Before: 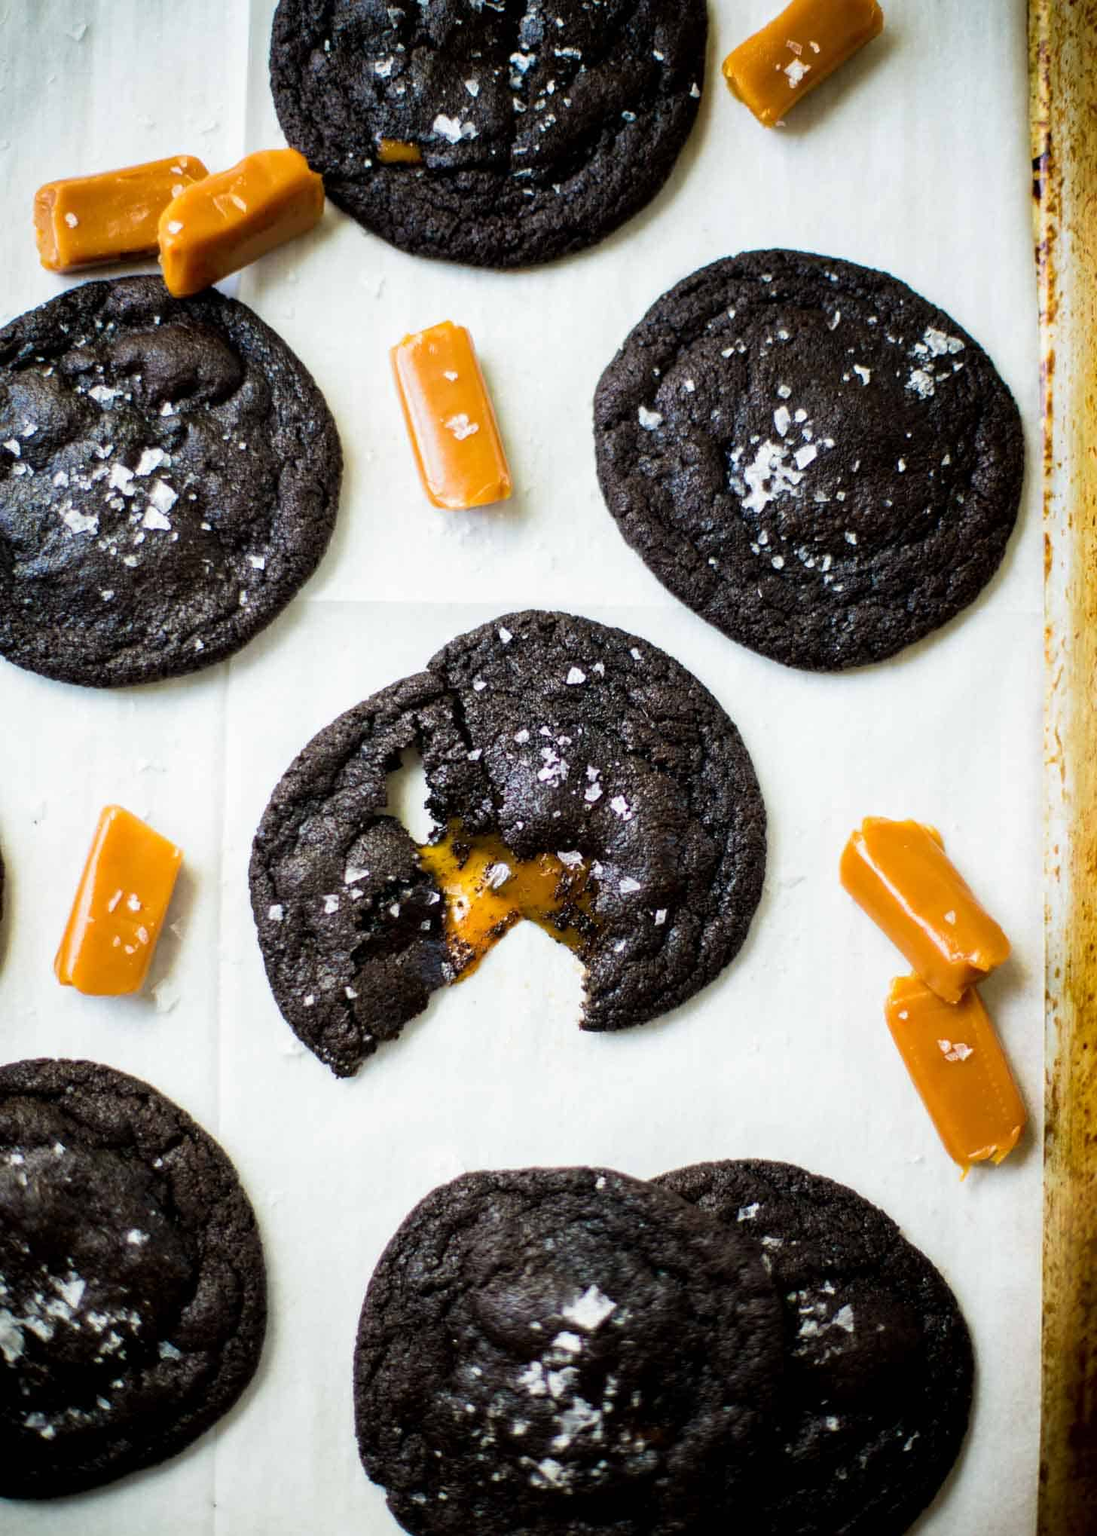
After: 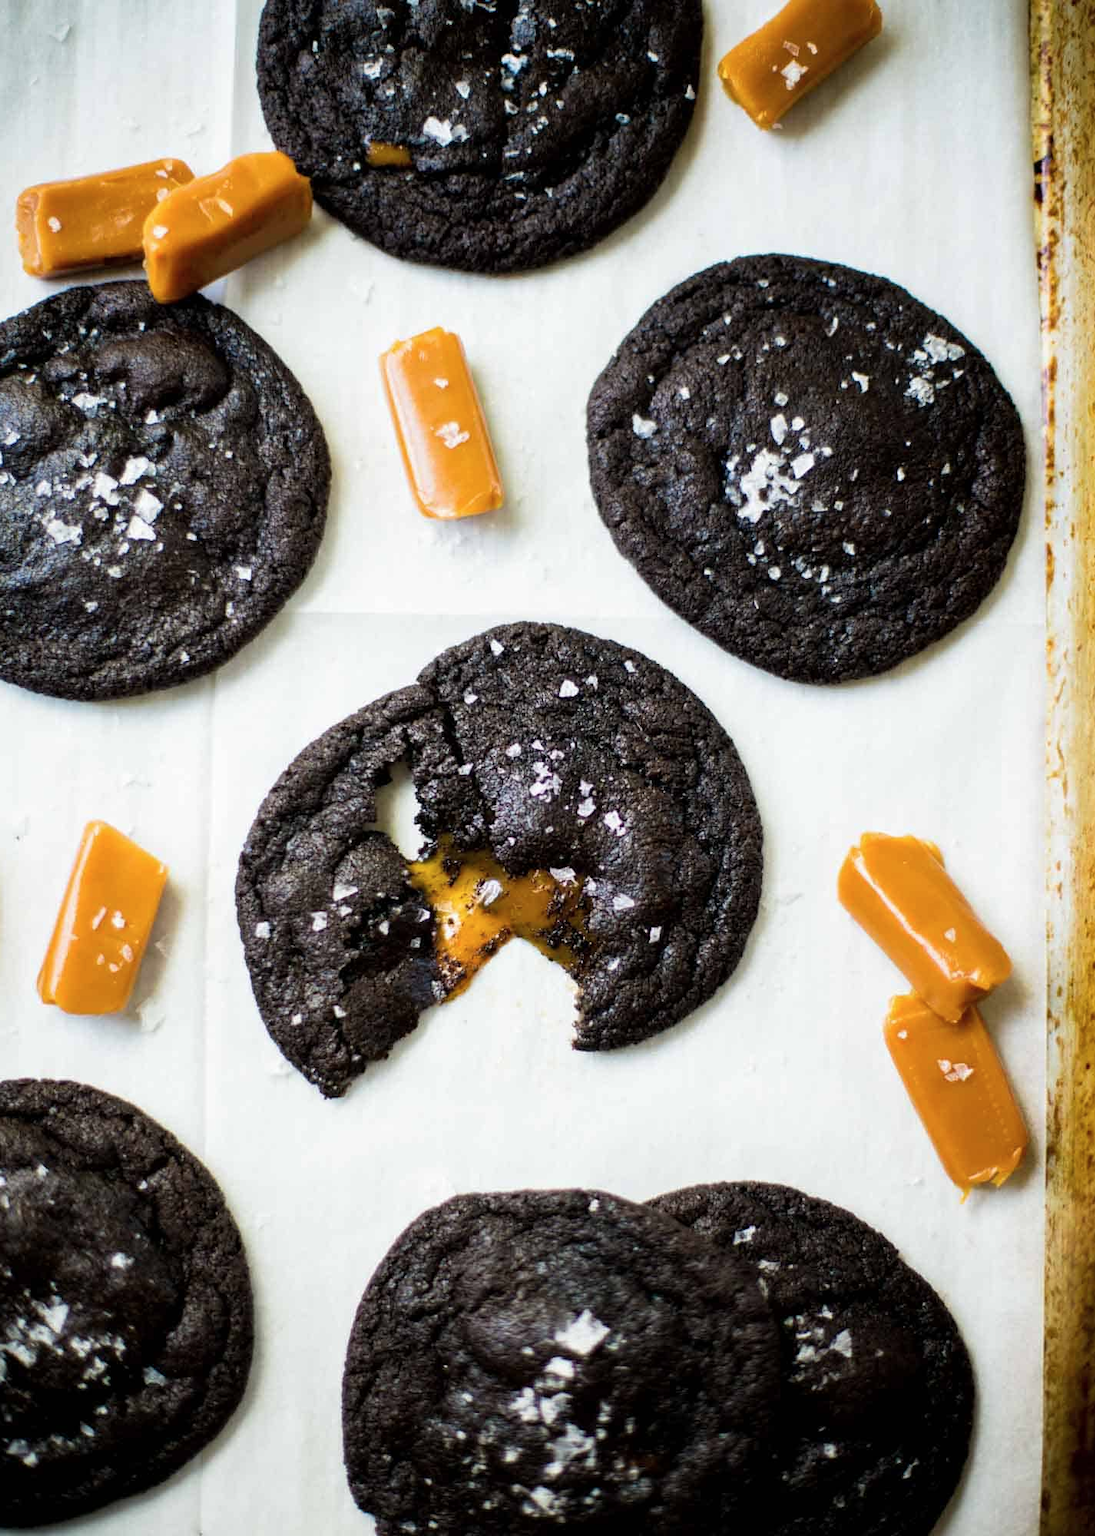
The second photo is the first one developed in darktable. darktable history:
crop: left 1.71%, right 0.285%, bottom 1.842%
contrast brightness saturation: saturation -0.068
